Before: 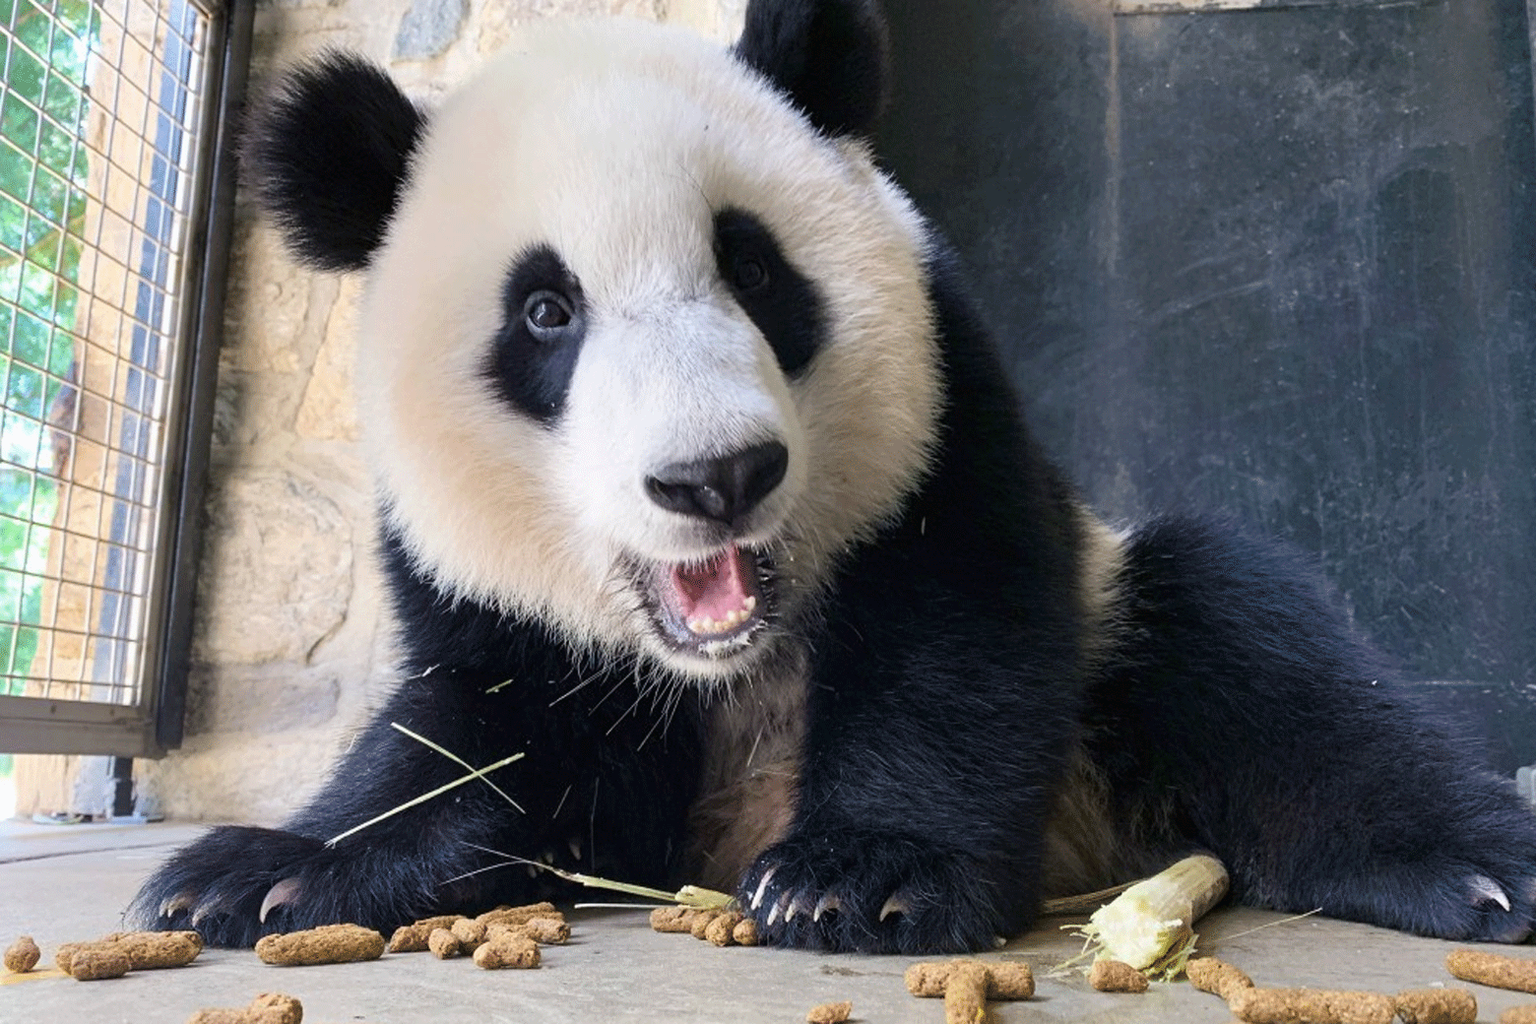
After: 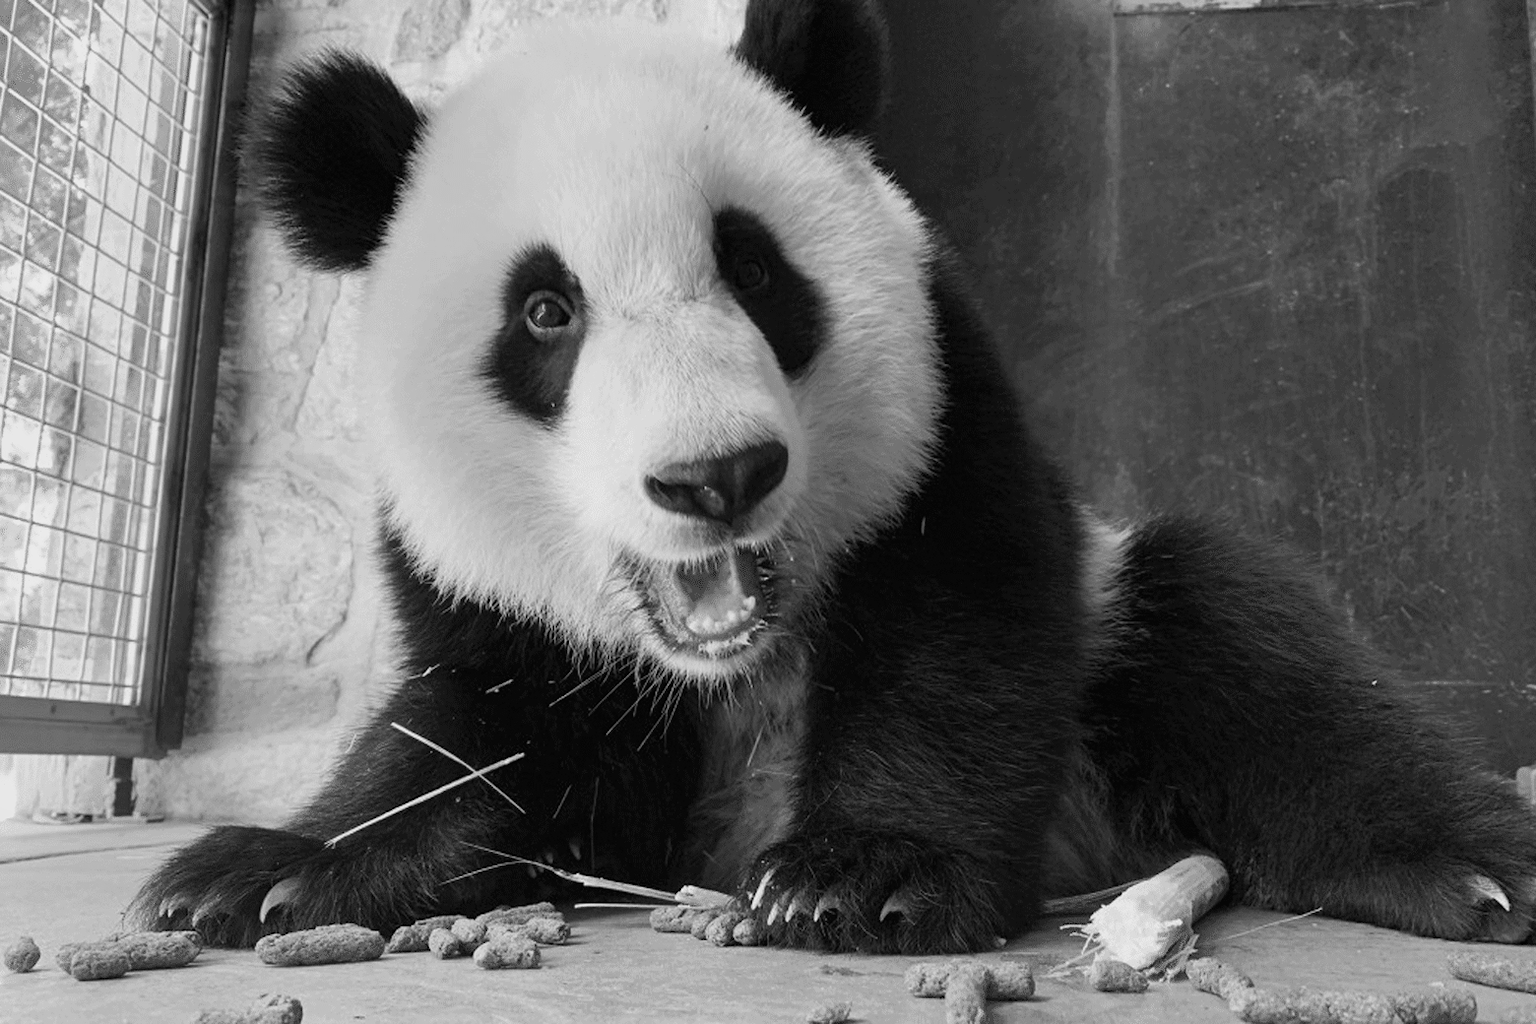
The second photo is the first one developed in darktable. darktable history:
white balance: red 0.954, blue 1.079
monochrome: a -71.75, b 75.82
